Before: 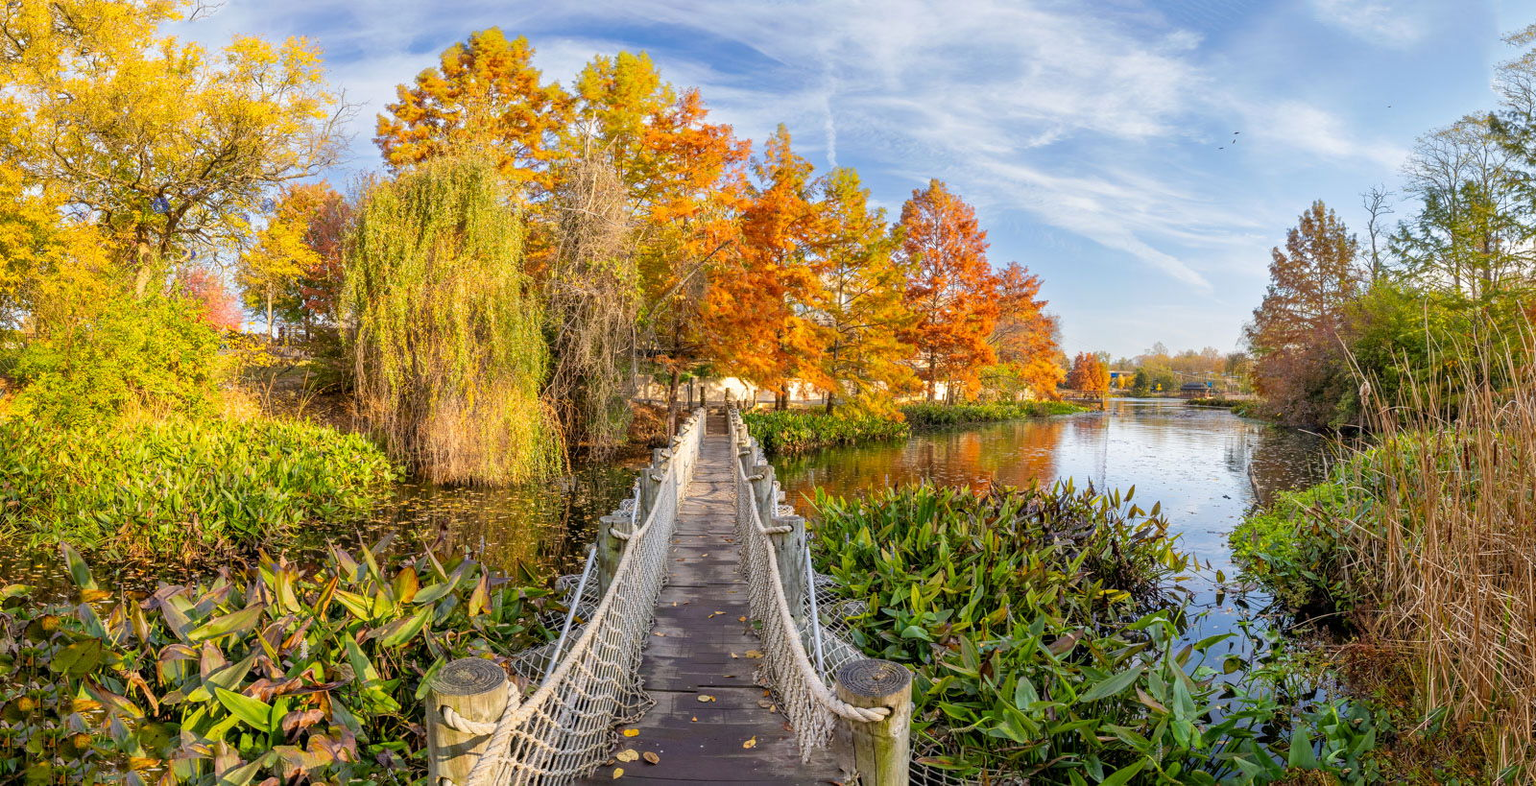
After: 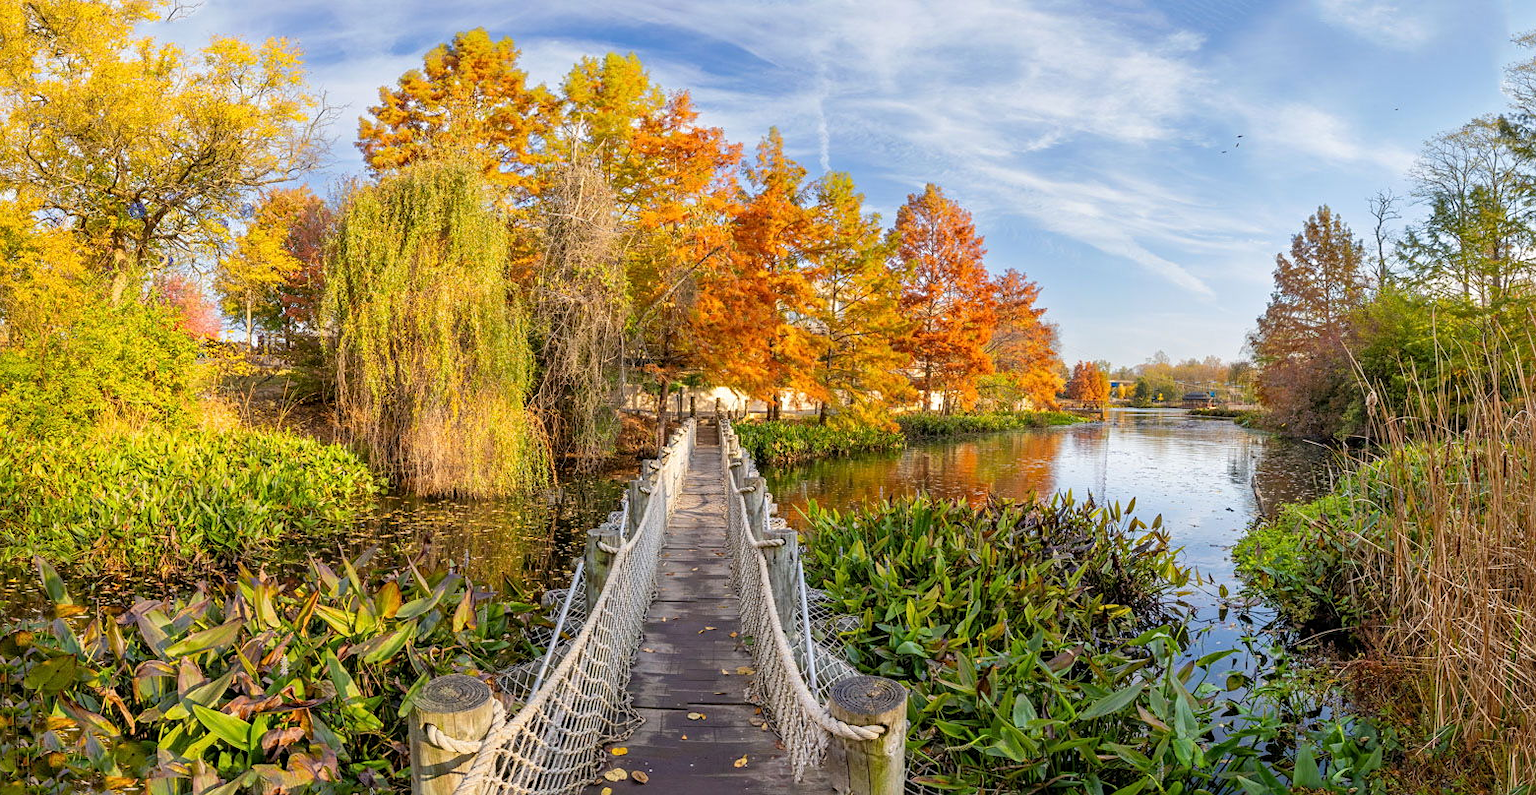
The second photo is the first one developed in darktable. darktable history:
crop and rotate: left 1.774%, right 0.633%, bottom 1.28%
sharpen: amount 0.2
